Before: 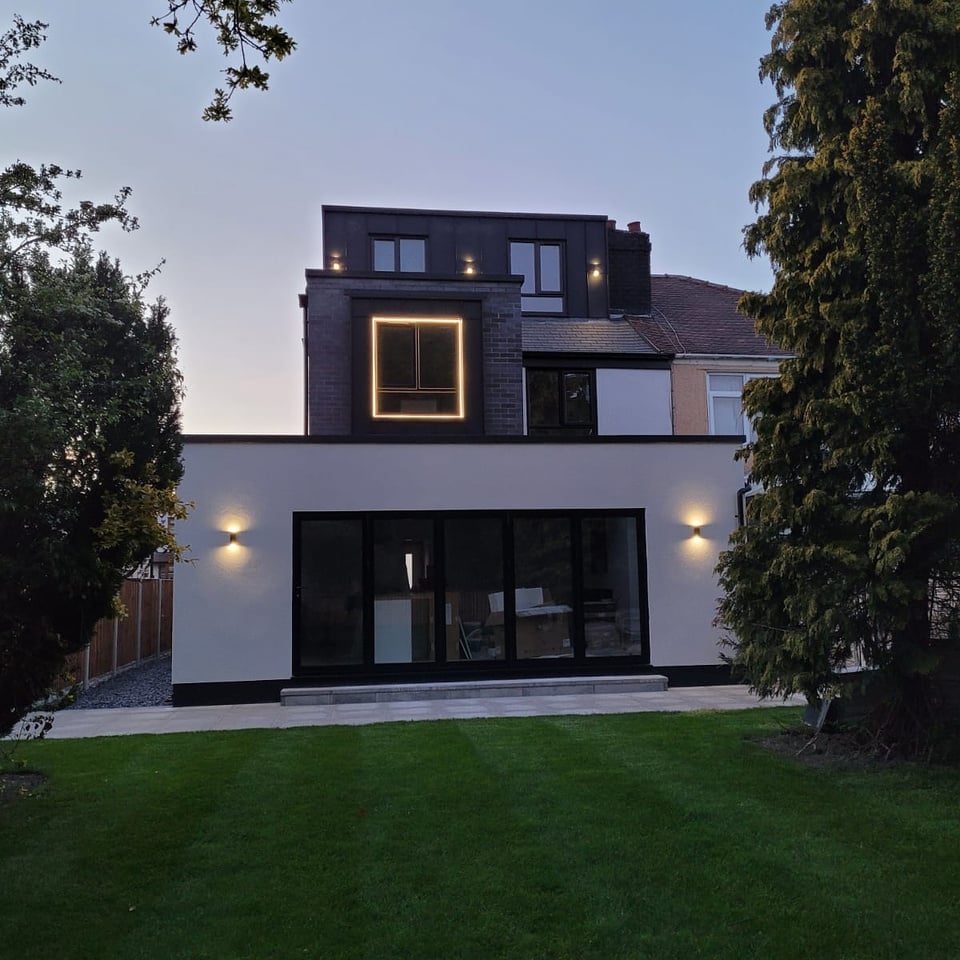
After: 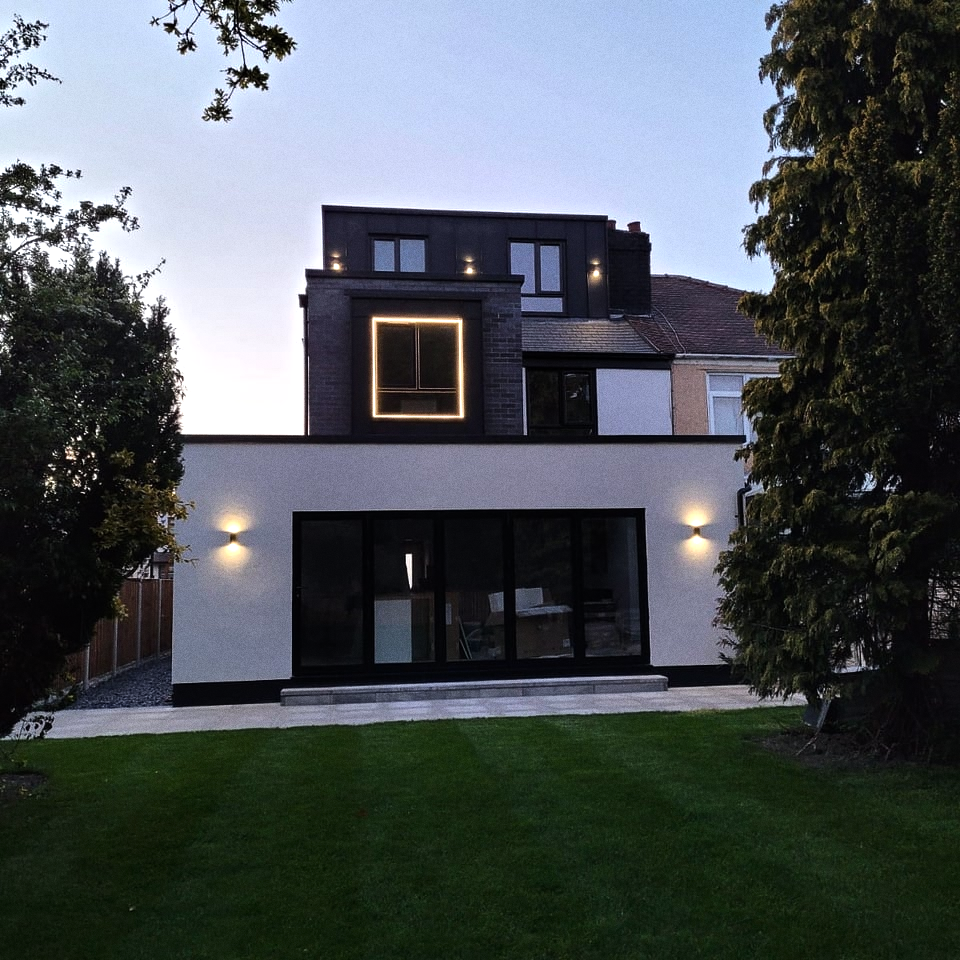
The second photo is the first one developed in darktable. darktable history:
tone equalizer: -8 EV -0.75 EV, -7 EV -0.7 EV, -6 EV -0.6 EV, -5 EV -0.4 EV, -3 EV 0.4 EV, -2 EV 0.6 EV, -1 EV 0.7 EV, +0 EV 0.75 EV, edges refinement/feathering 500, mask exposure compensation -1.57 EV, preserve details no
grain: coarseness 0.09 ISO
